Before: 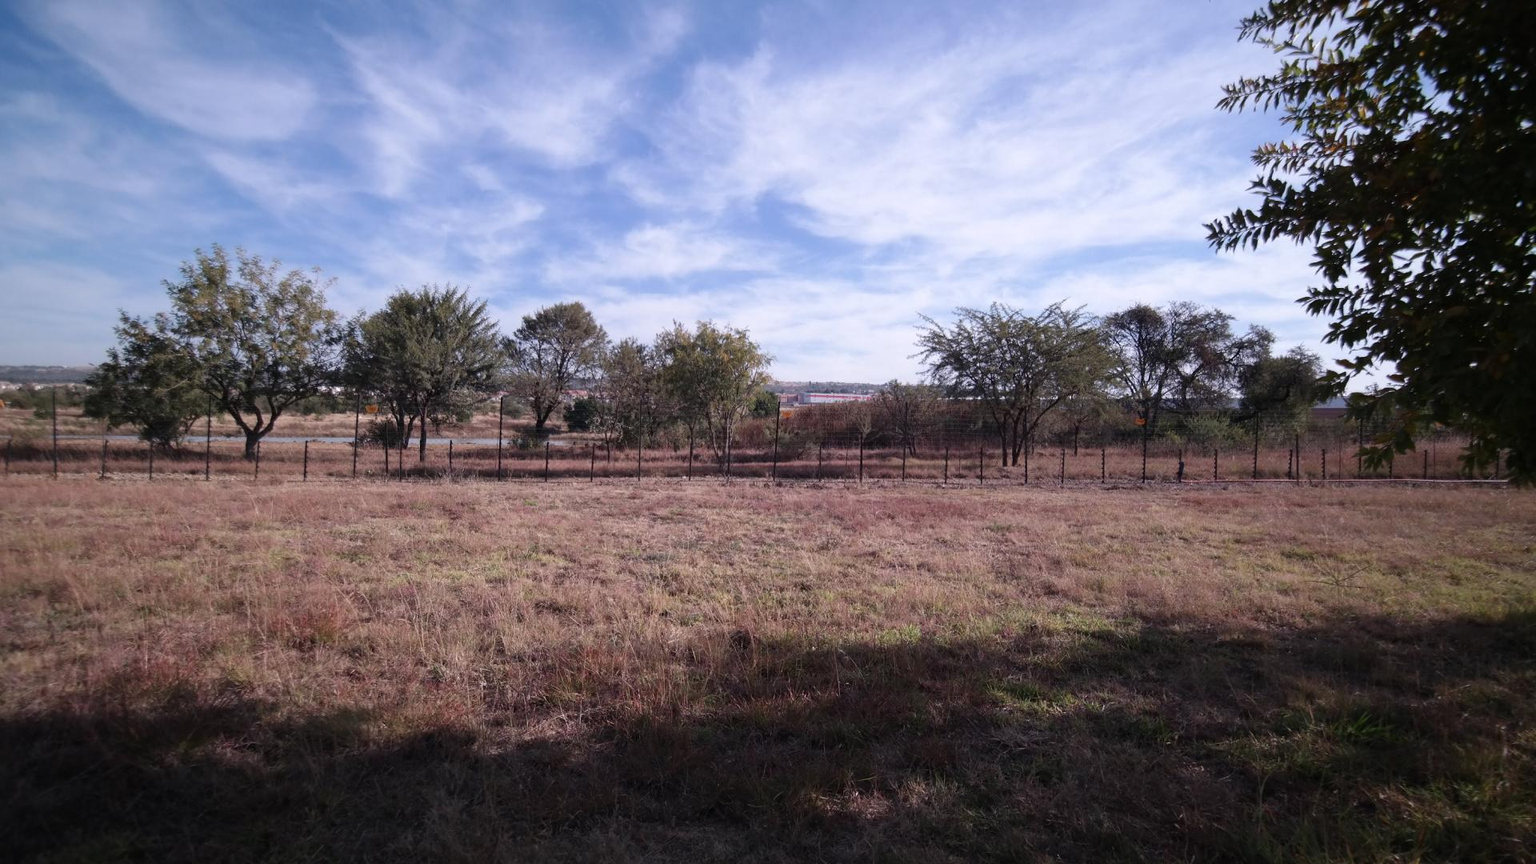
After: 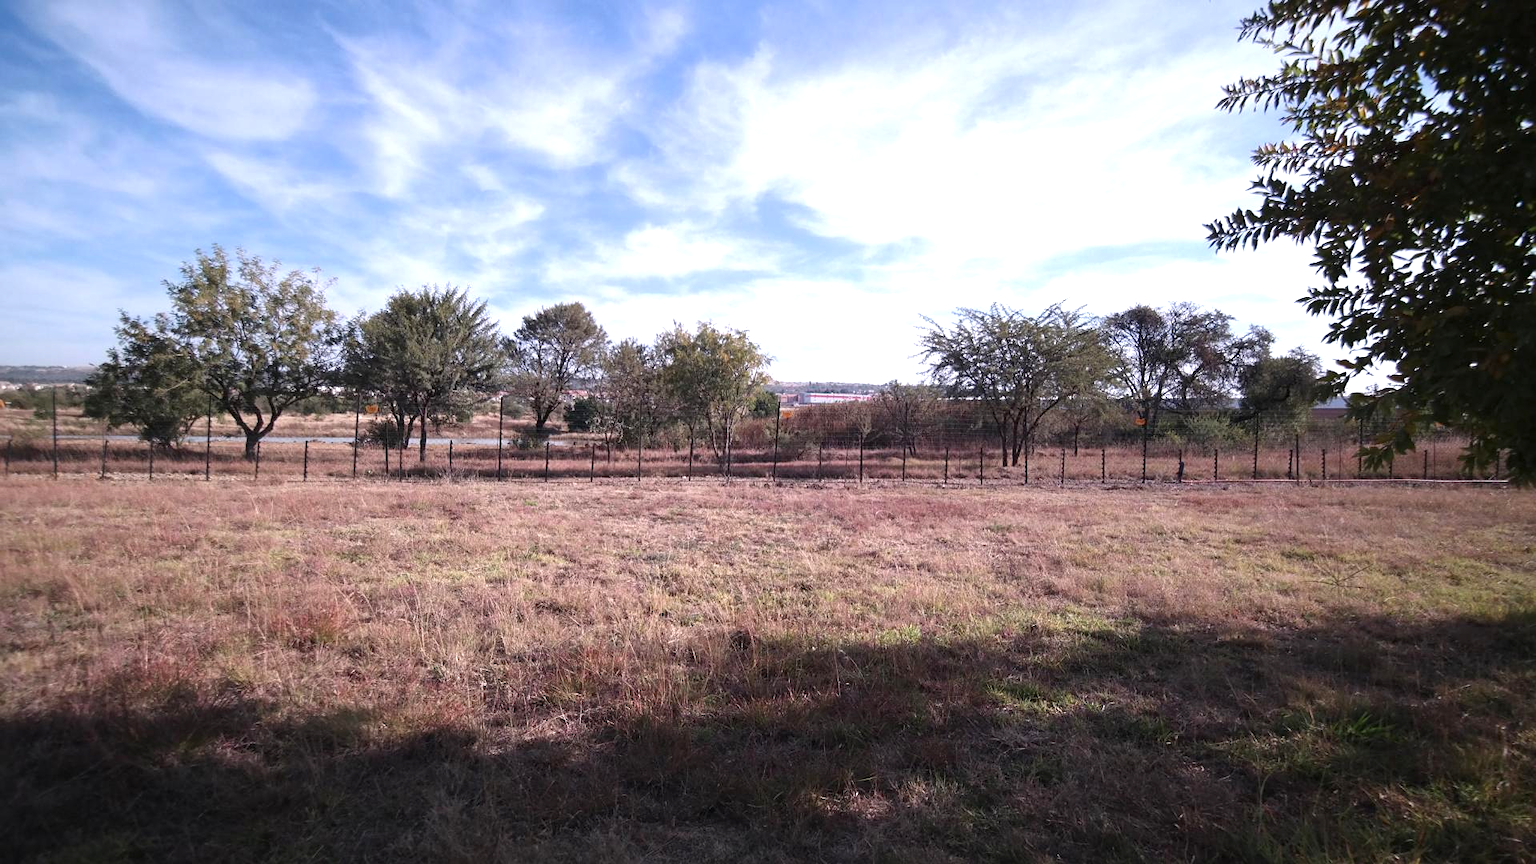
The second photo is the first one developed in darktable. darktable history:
sharpen: amount 0.2
exposure: black level correction 0, exposure 0.7 EV, compensate exposure bias true, compensate highlight preservation false
